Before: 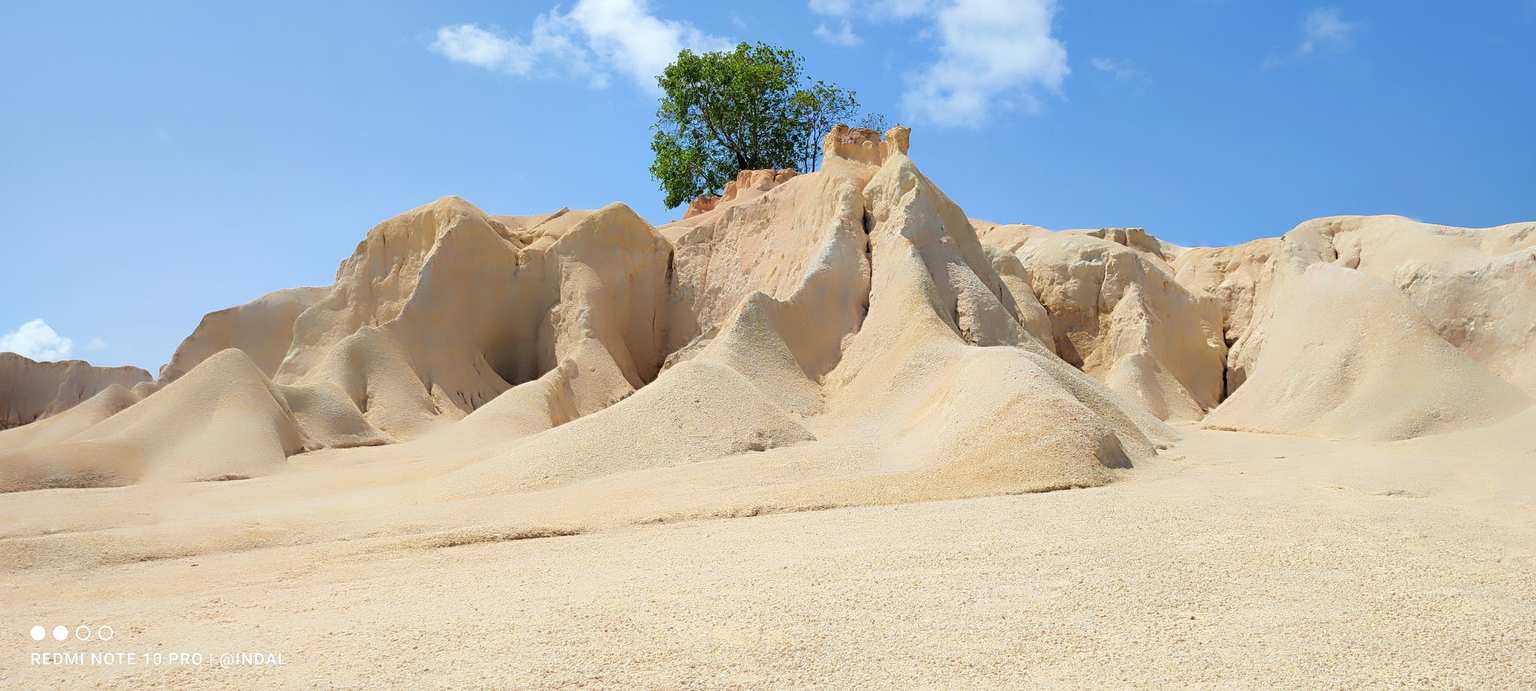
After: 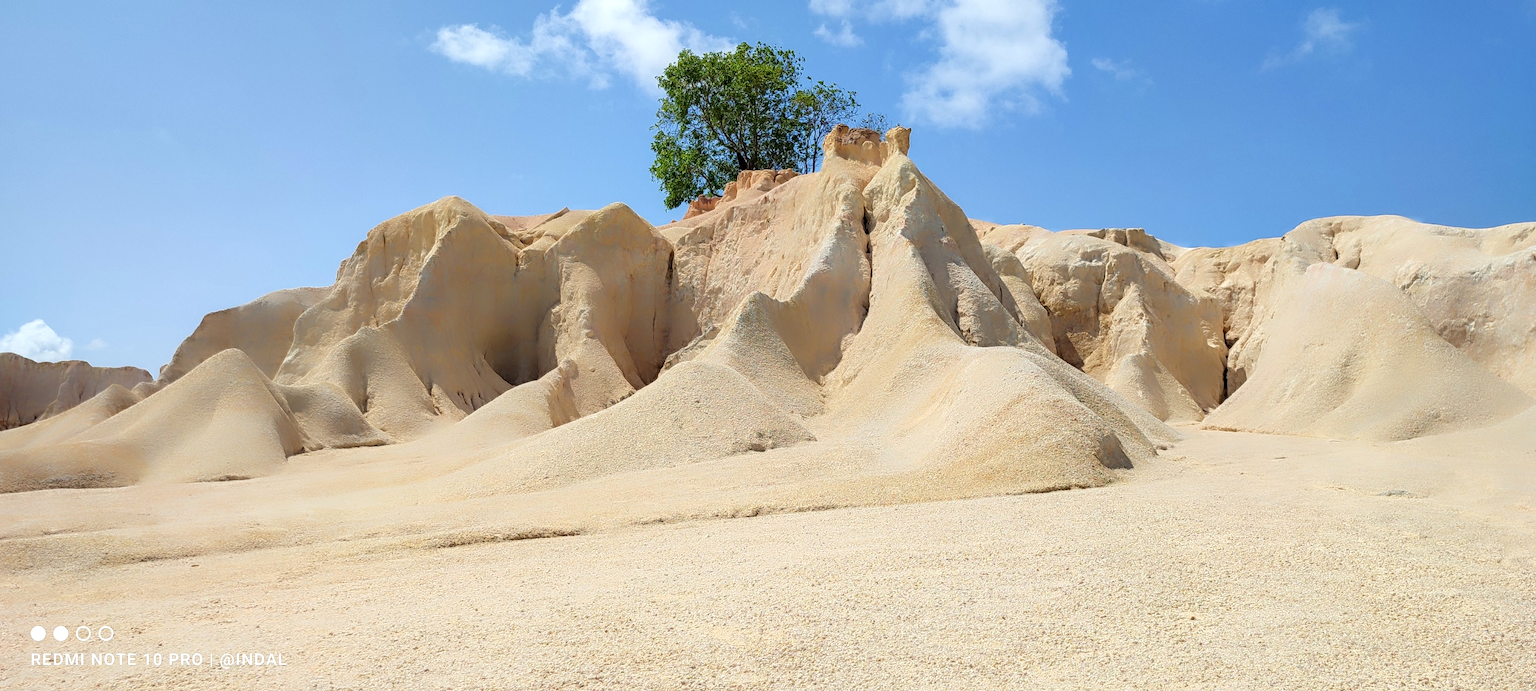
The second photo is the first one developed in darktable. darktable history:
rotate and perspective: automatic cropping original format, crop left 0, crop top 0
local contrast: on, module defaults
